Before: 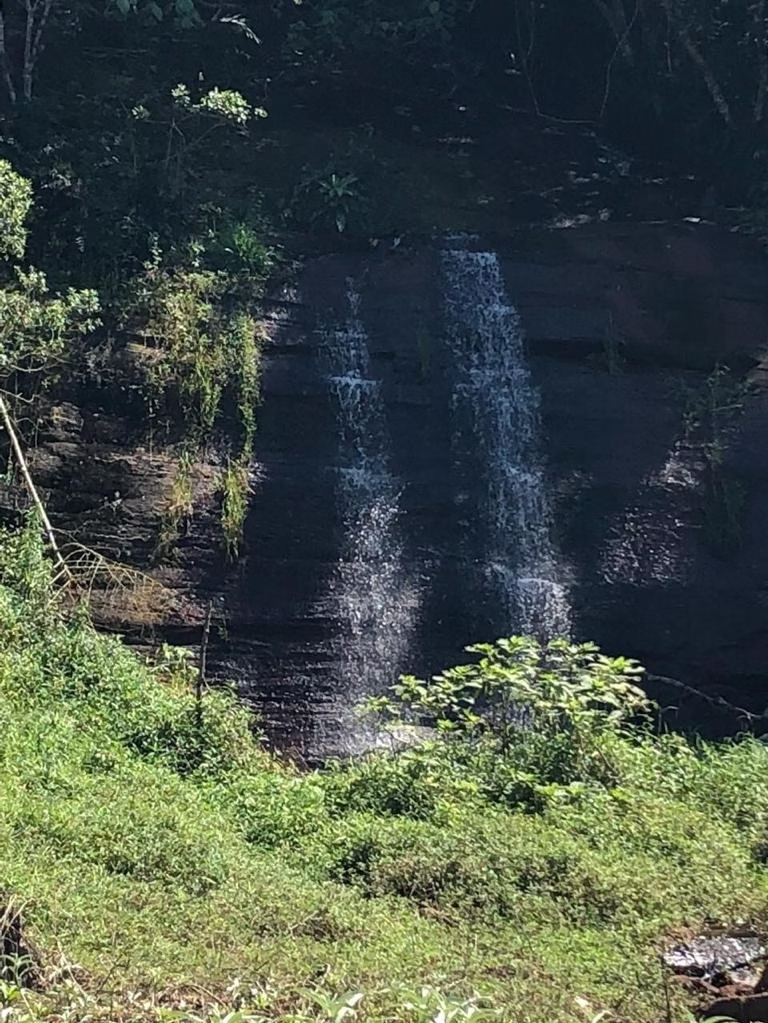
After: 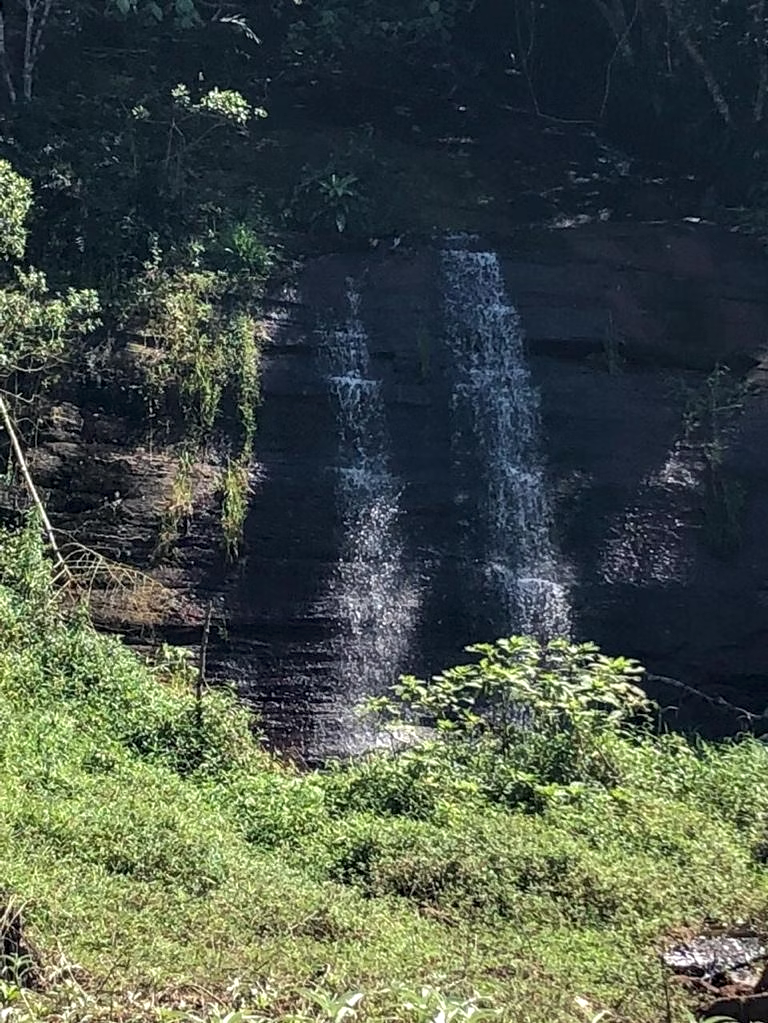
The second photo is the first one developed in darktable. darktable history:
local contrast: highlights 89%, shadows 80%
